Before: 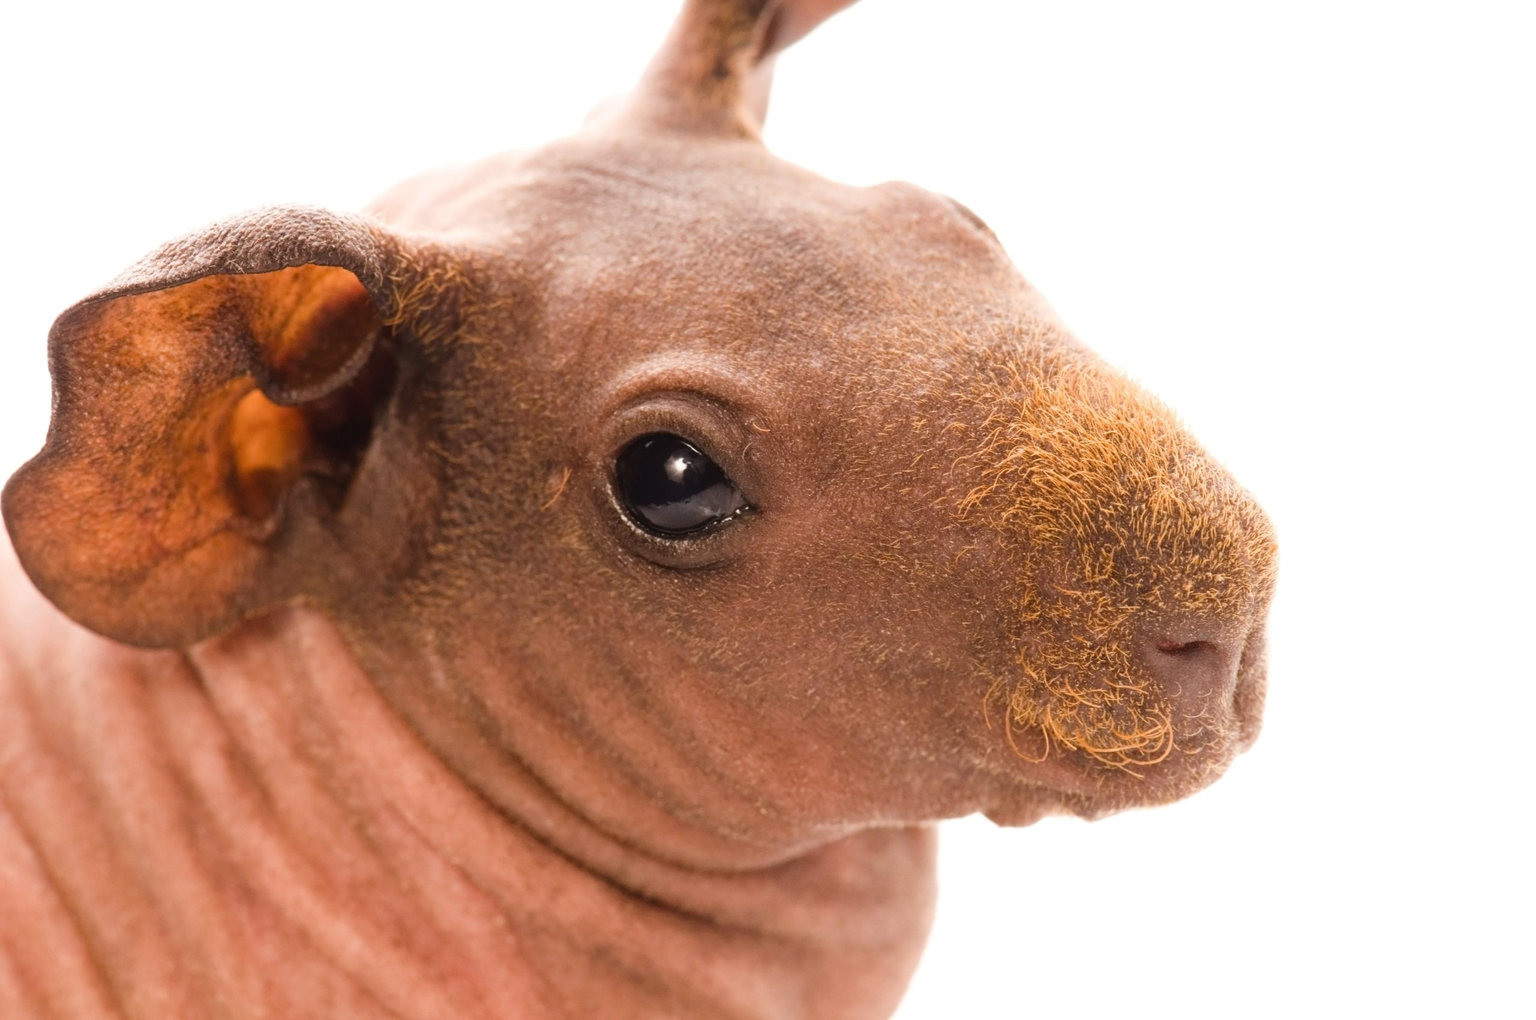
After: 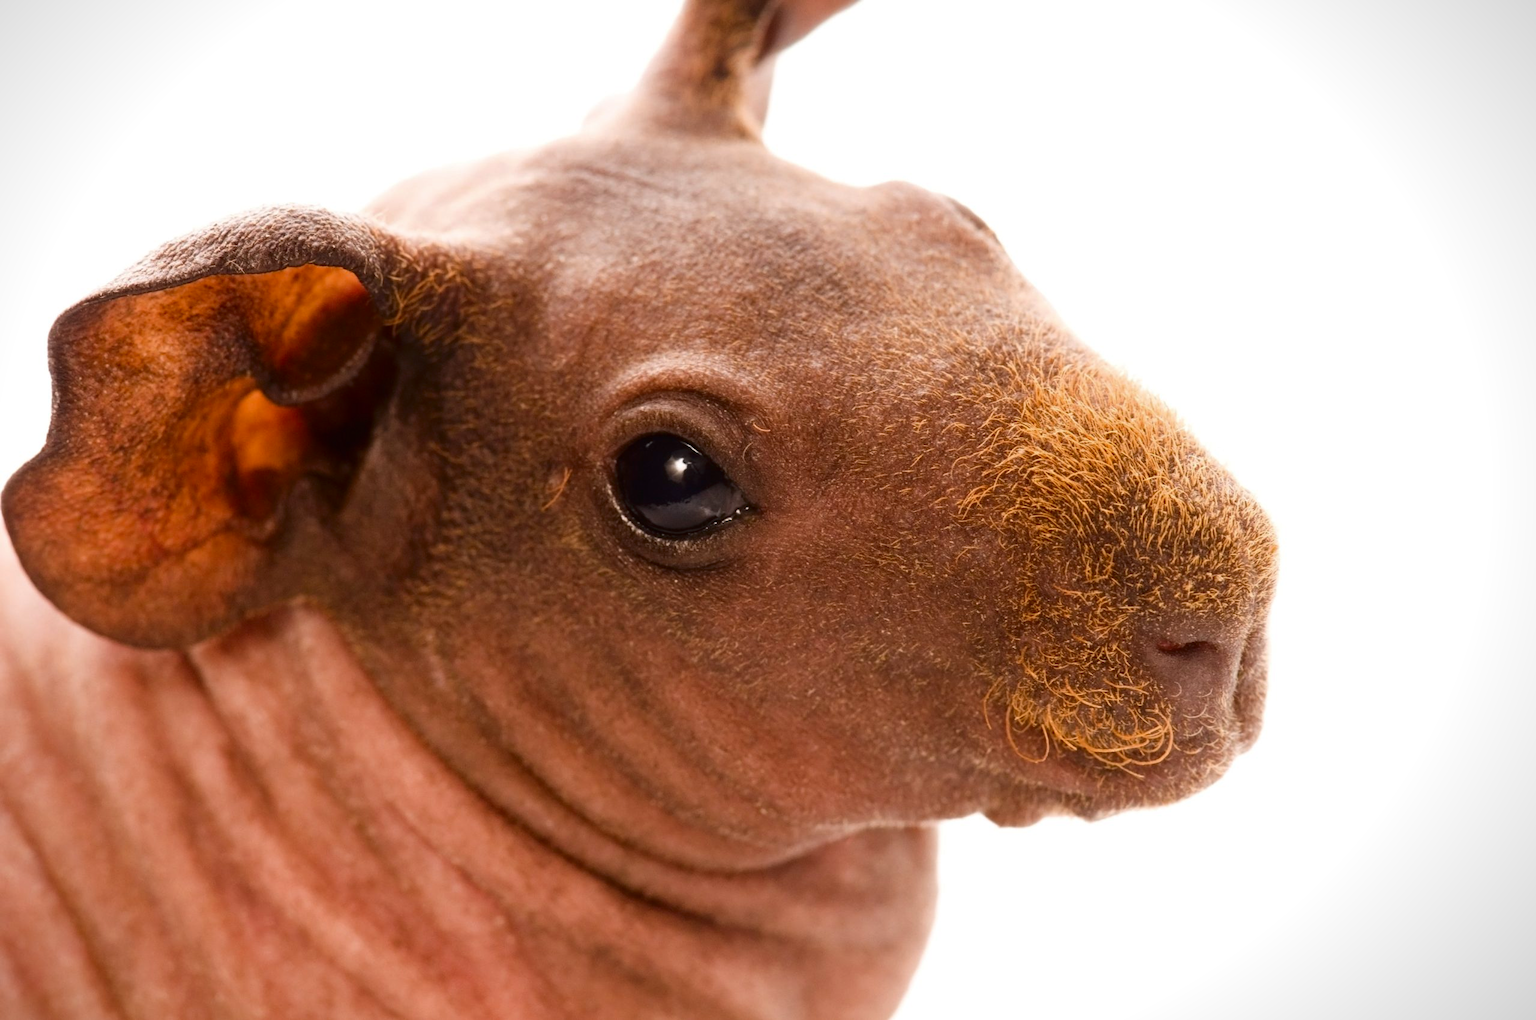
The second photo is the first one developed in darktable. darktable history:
contrast brightness saturation: contrast 0.07, brightness -0.14, saturation 0.11
vignetting: fall-off start 97.23%, saturation -0.024, center (-0.033, -0.042), width/height ratio 1.179, unbound false
